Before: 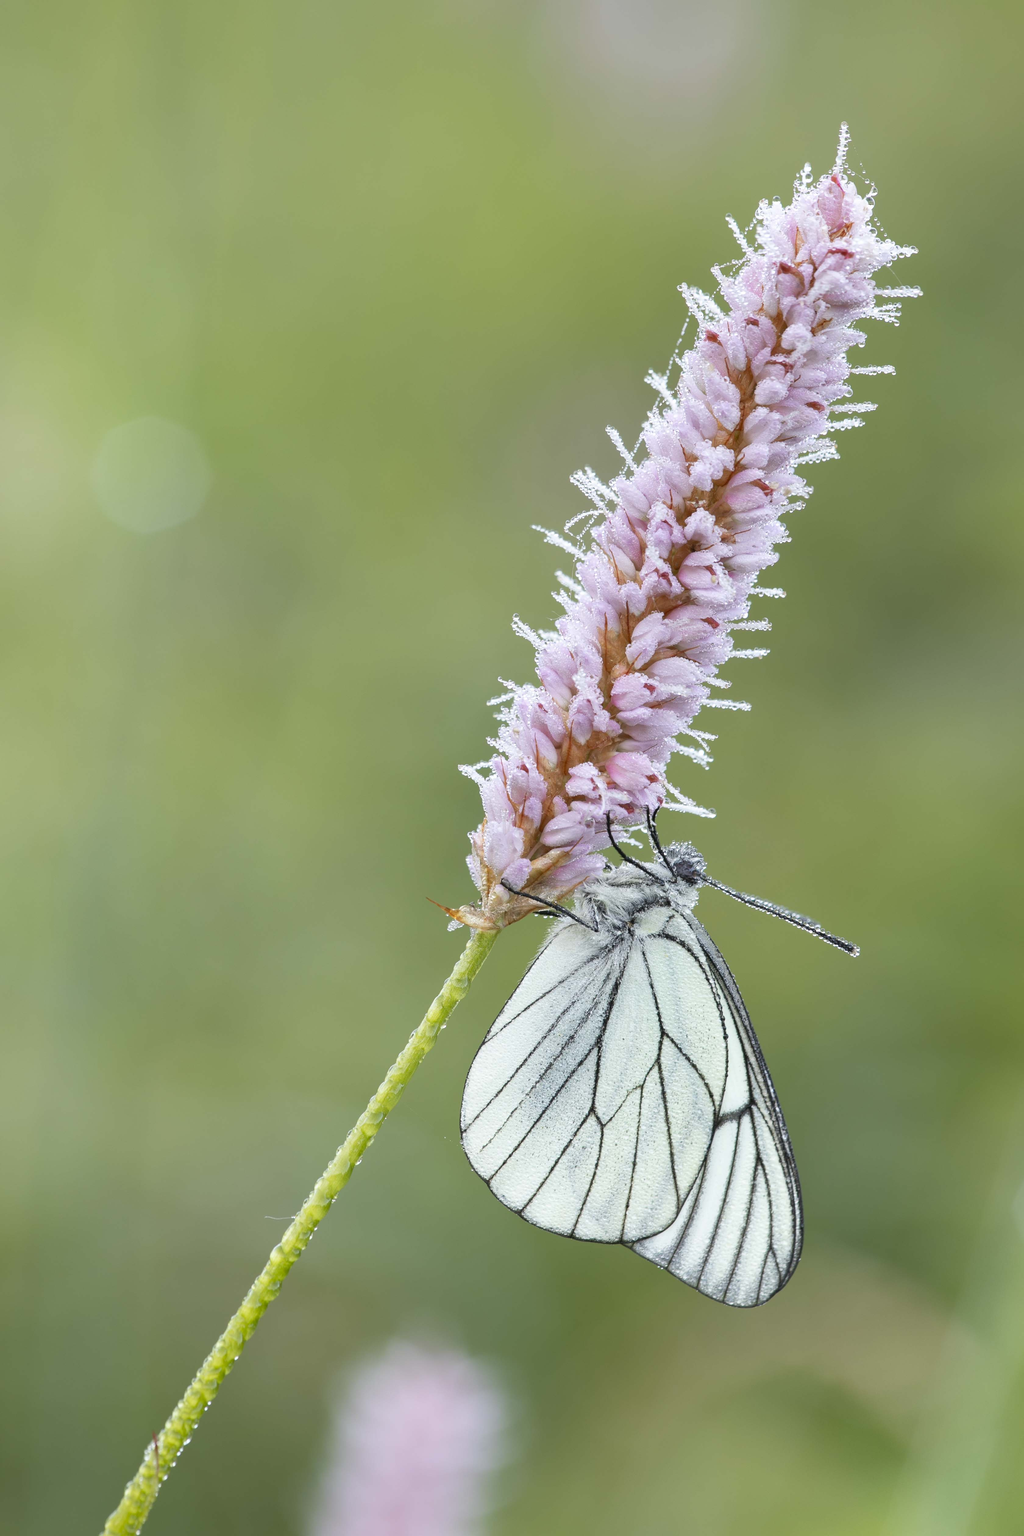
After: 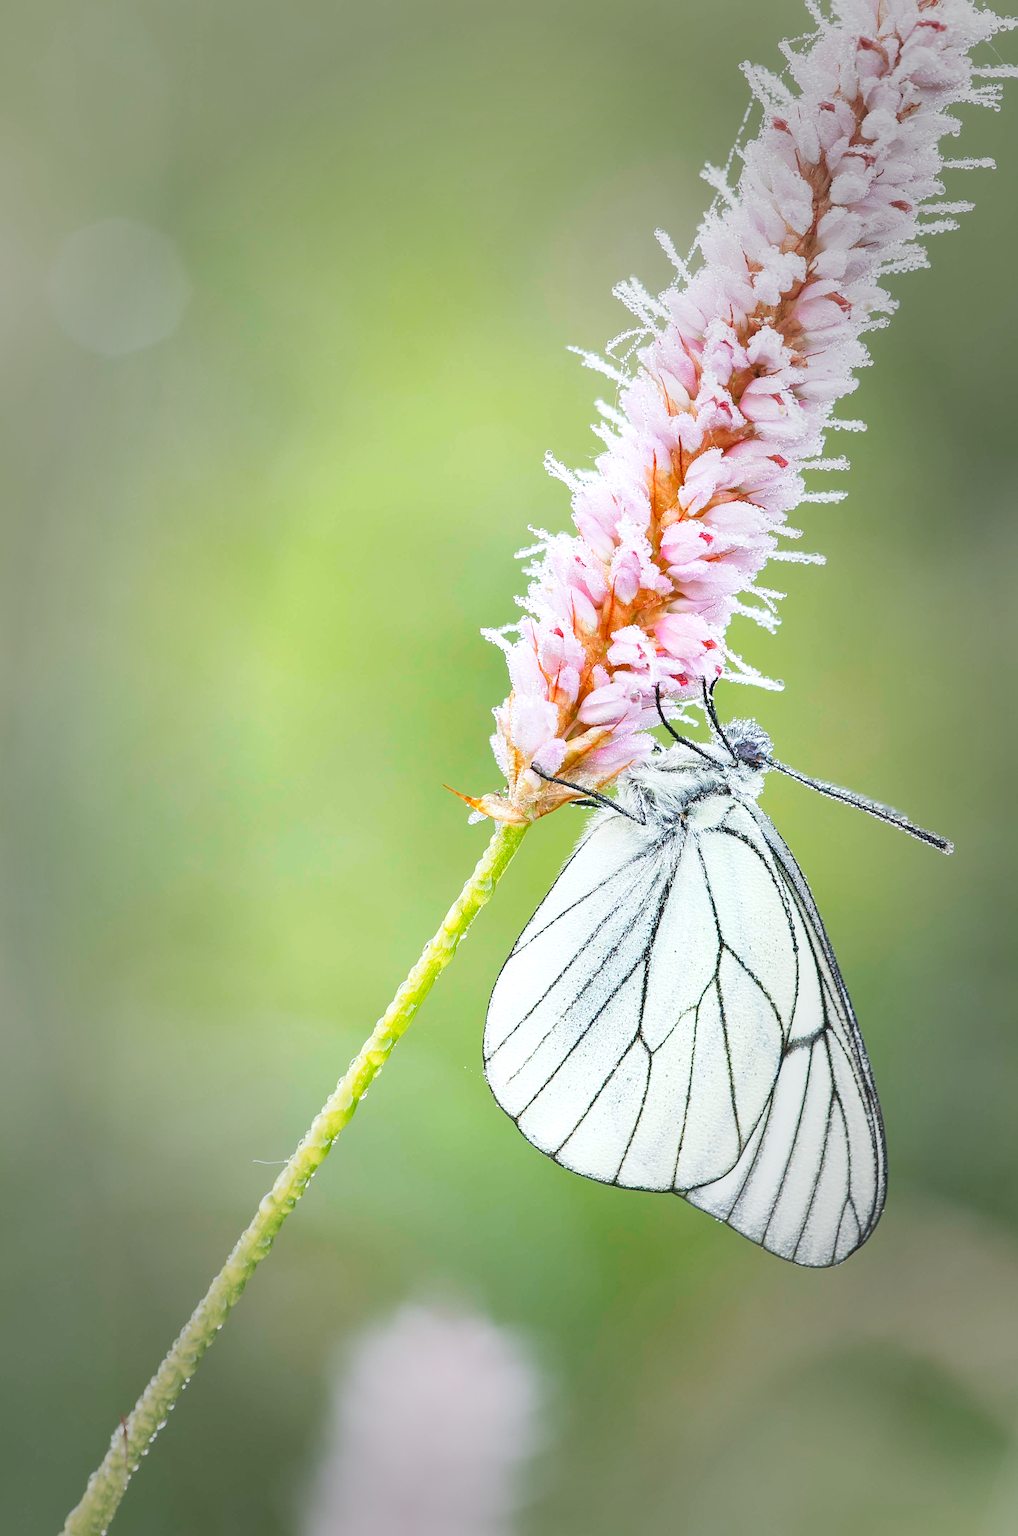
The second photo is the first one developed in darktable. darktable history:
crop and rotate: left 4.921%, top 15.084%, right 10.647%
contrast brightness saturation: contrast -0.101, brightness 0.045, saturation 0.076
exposure: black level correction 0, exposure 0.499 EV, compensate highlight preservation false
tone curve: curves: ch0 [(0, 0.003) (0.117, 0.101) (0.257, 0.246) (0.408, 0.432) (0.632, 0.716) (0.795, 0.884) (1, 1)]; ch1 [(0, 0) (0.227, 0.197) (0.405, 0.421) (0.501, 0.501) (0.522, 0.526) (0.546, 0.564) (0.589, 0.602) (0.696, 0.761) (0.976, 0.992)]; ch2 [(0, 0) (0.208, 0.176) (0.377, 0.38) (0.5, 0.5) (0.537, 0.534) (0.571, 0.577) (0.627, 0.64) (0.698, 0.76) (1, 1)], preserve colors none
vignetting: fall-off start 47.95%, automatic ratio true, width/height ratio 1.29
color balance rgb: perceptual saturation grading › global saturation 20%, perceptual saturation grading › highlights -24.755%, perceptual saturation grading › shadows 25.438%
sharpen: radius 1.922
